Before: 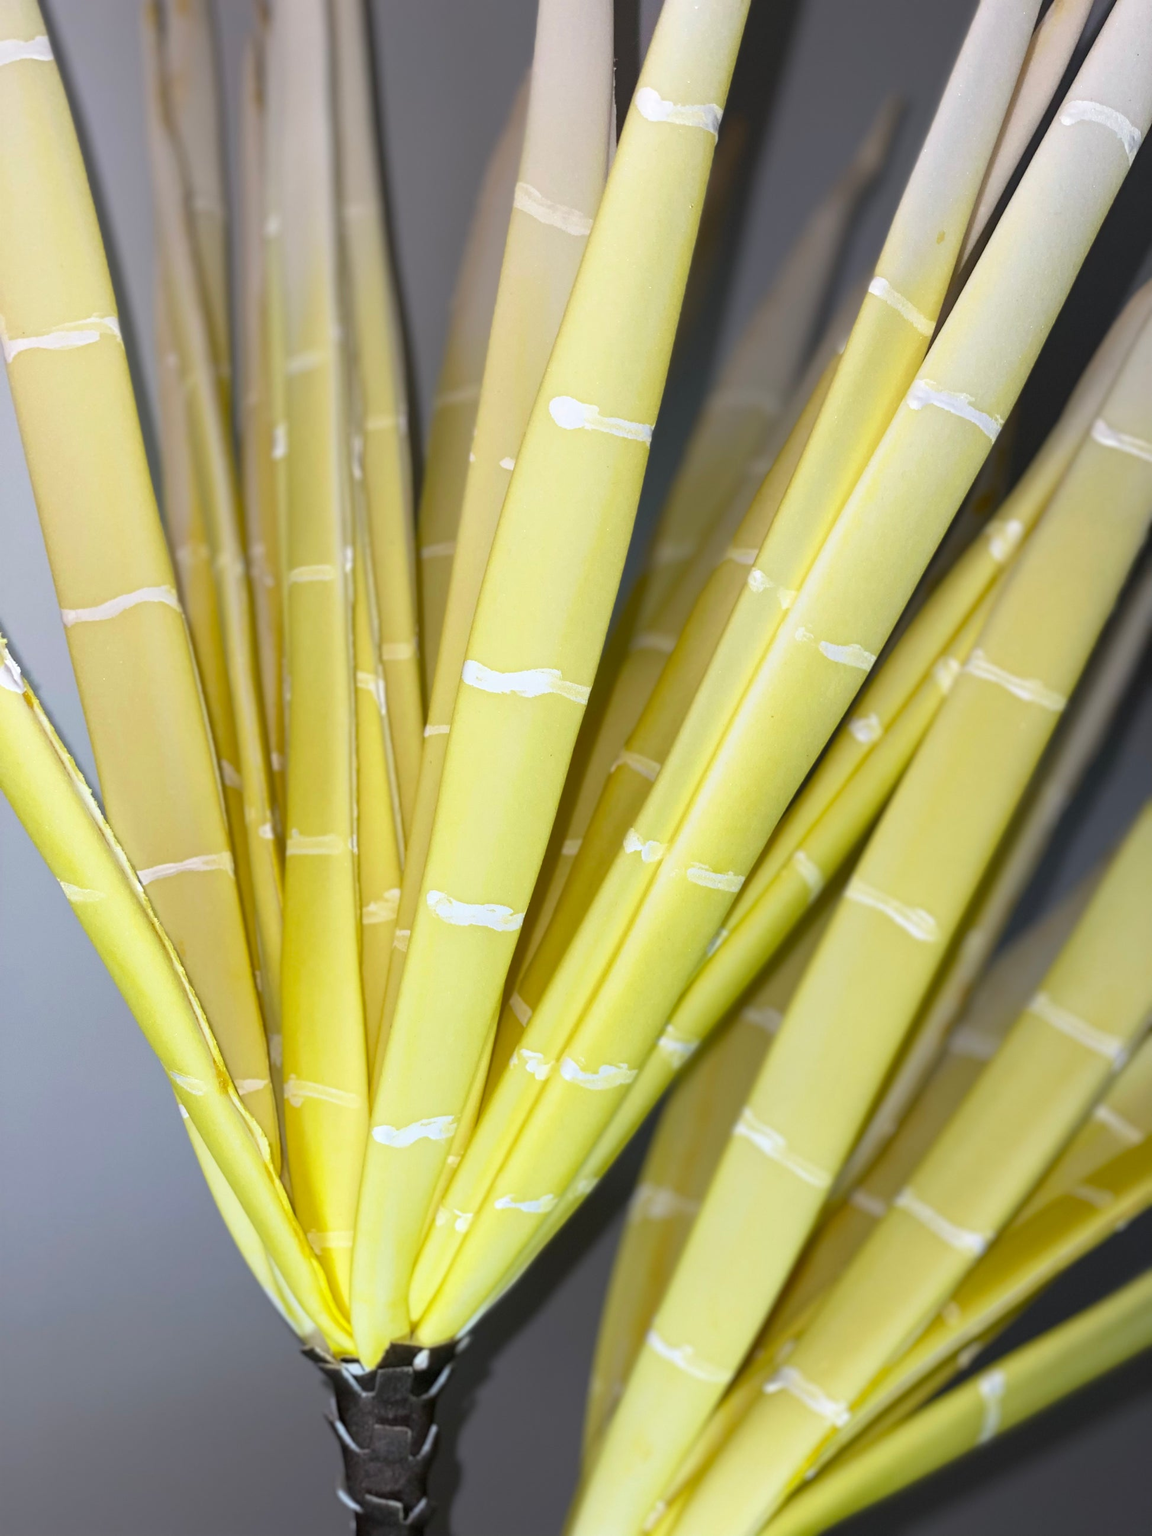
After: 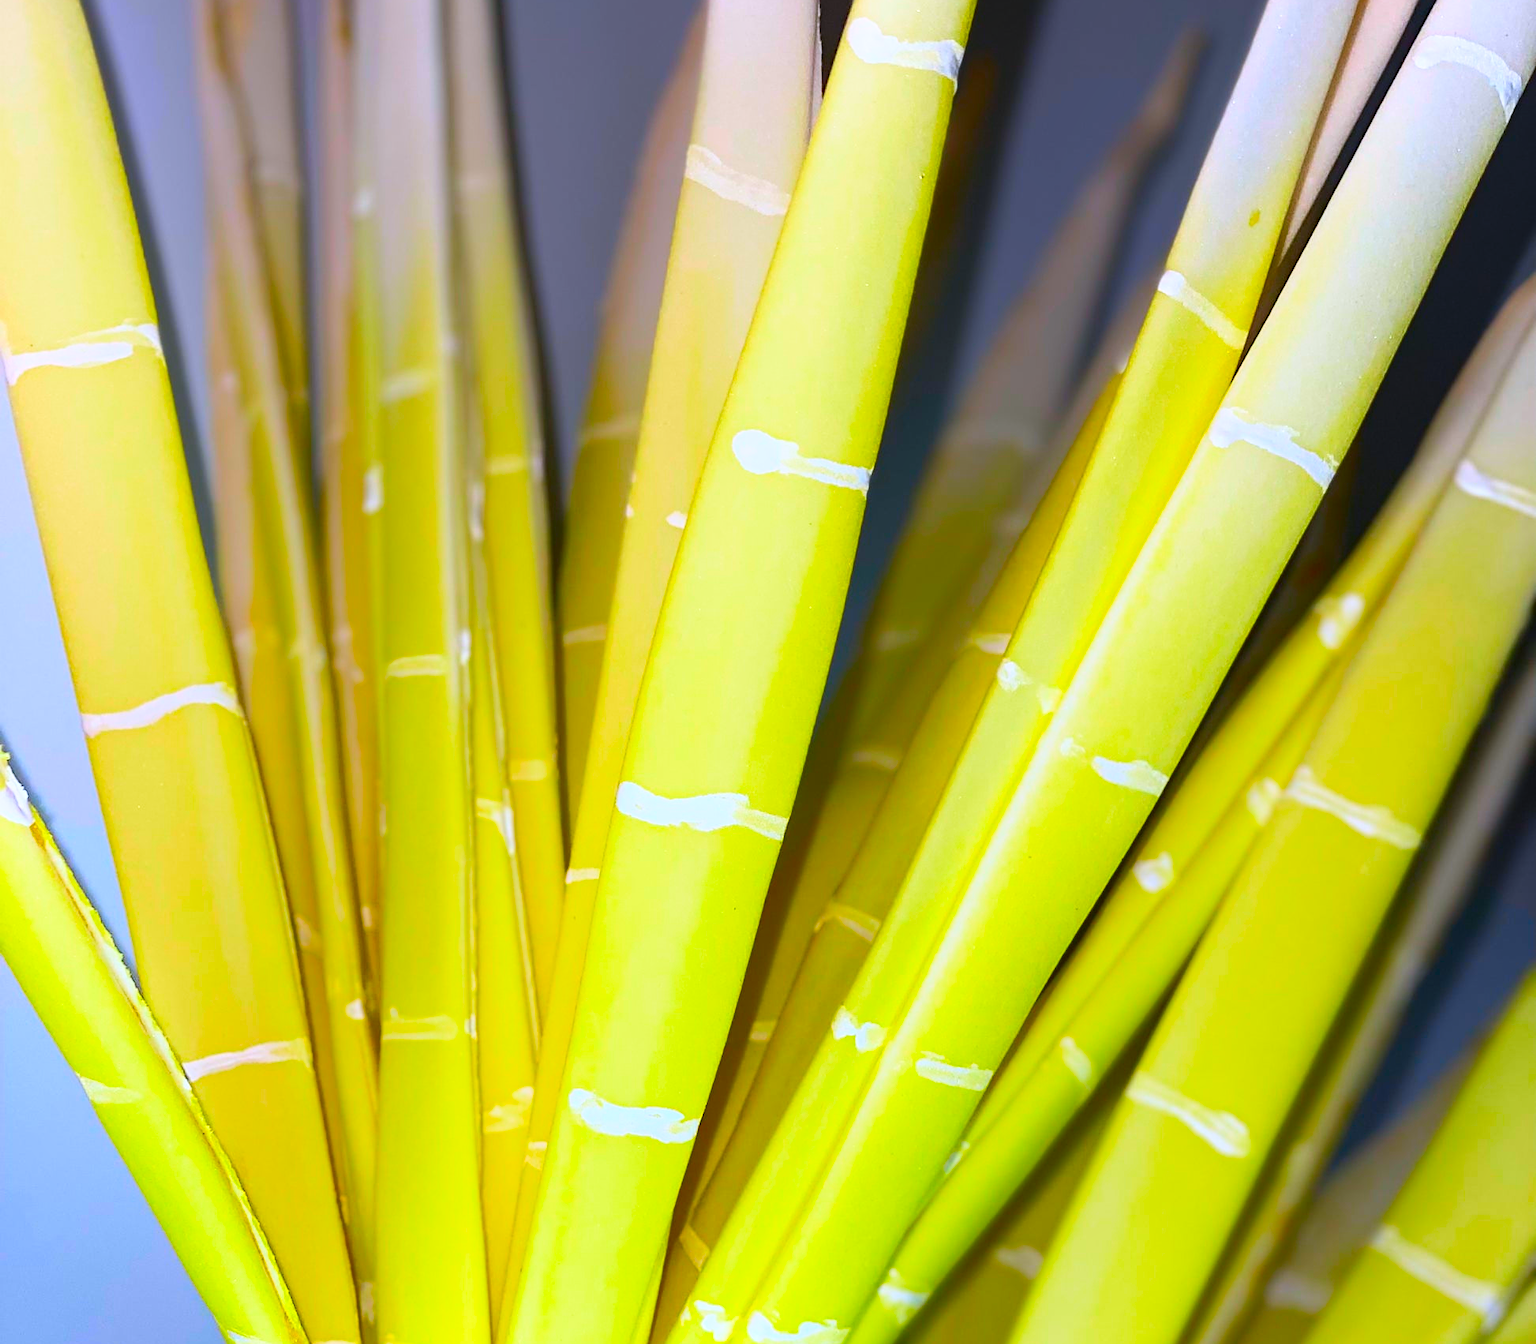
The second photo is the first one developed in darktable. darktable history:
crop and rotate: top 4.848%, bottom 29.503%
shadows and highlights: shadows -62.32, white point adjustment -5.22, highlights 61.59
color correction: highlights a* 1.59, highlights b* -1.7, saturation 2.48
sharpen: on, module defaults
fill light: on, module defaults
white balance: red 0.967, blue 1.049
